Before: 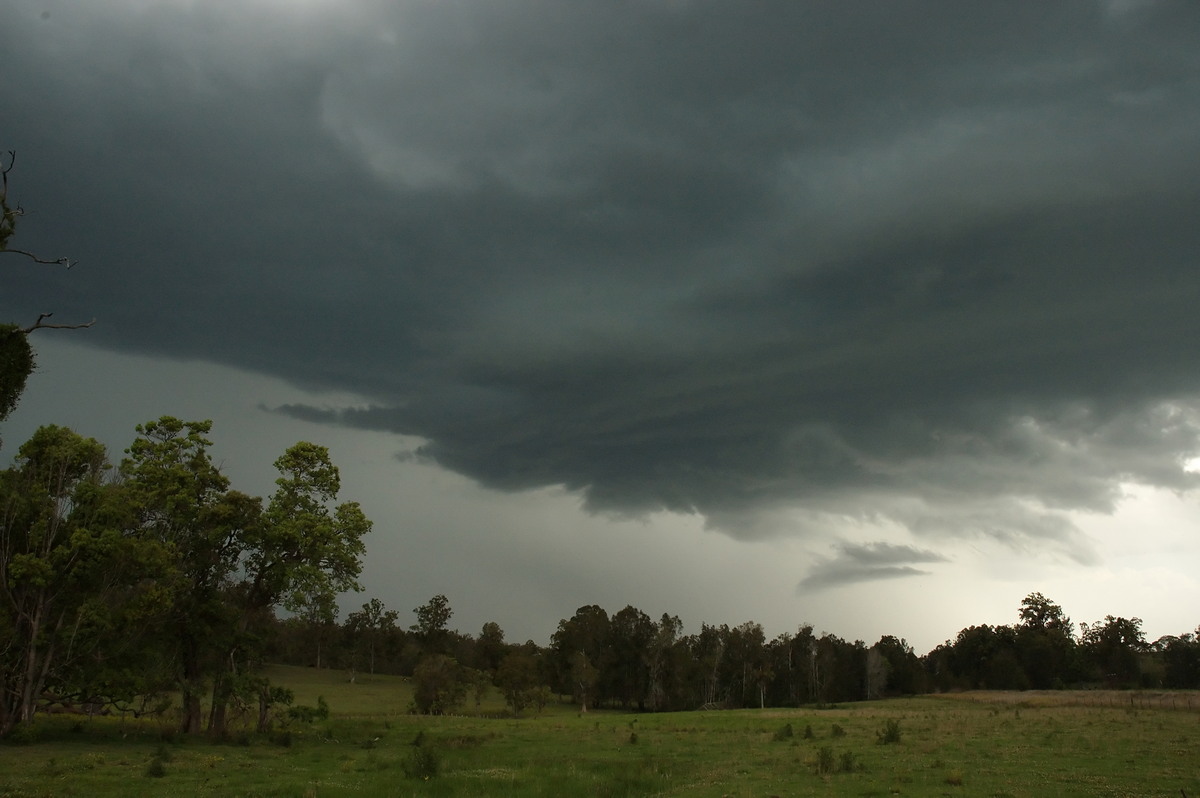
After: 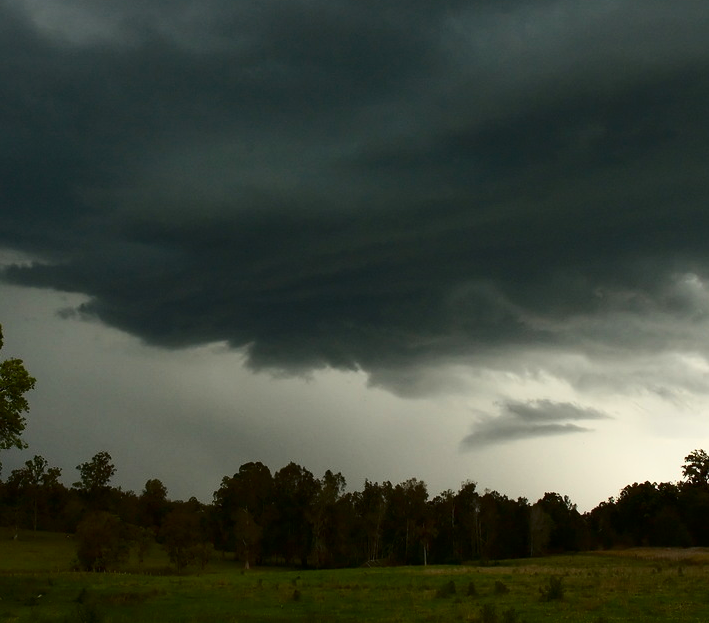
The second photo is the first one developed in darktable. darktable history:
contrast brightness saturation: contrast 0.214, brightness -0.102, saturation 0.208
crop and rotate: left 28.143%, top 17.977%, right 12.771%, bottom 3.947%
